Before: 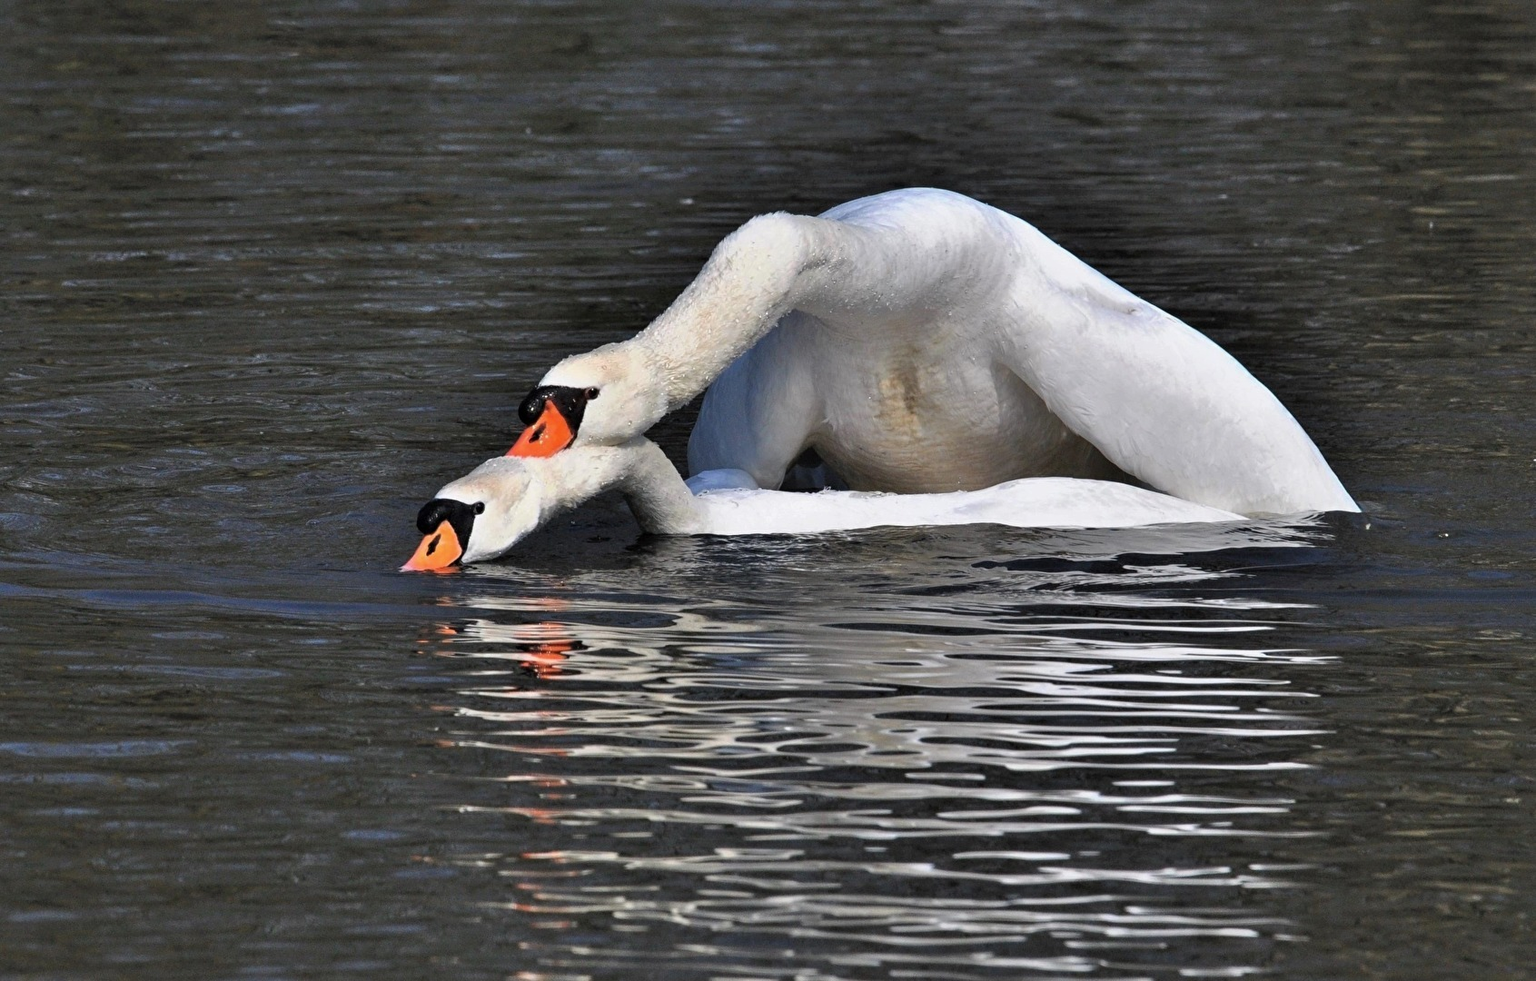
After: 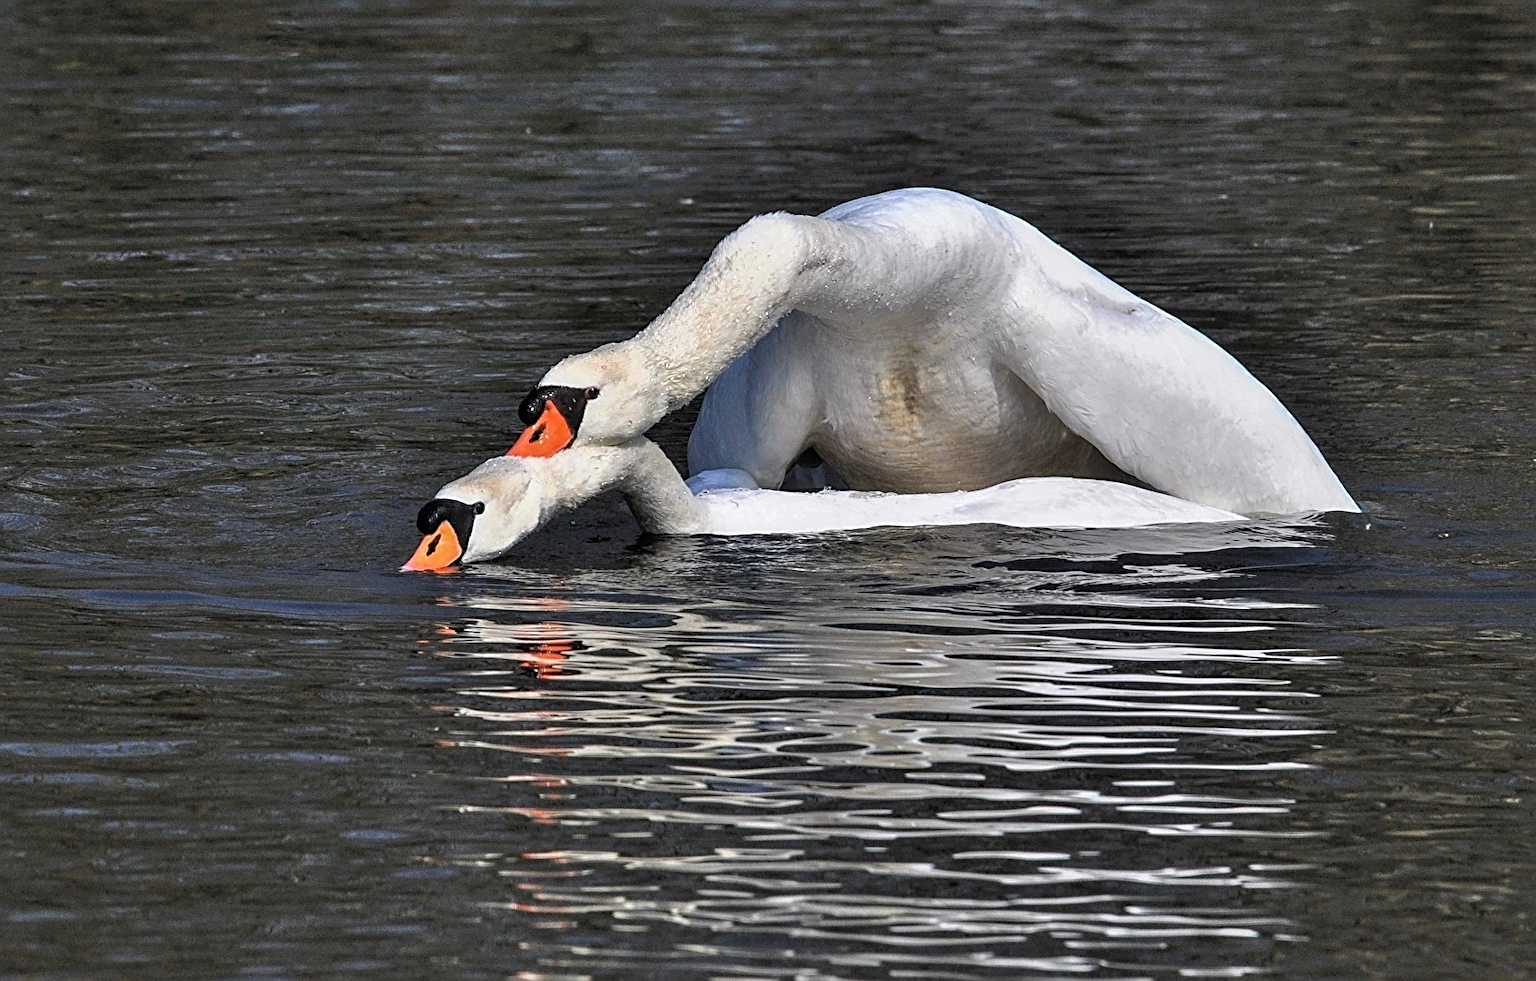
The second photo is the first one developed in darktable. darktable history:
sharpen: on, module defaults
tone equalizer: smoothing diameter 24.94%, edges refinement/feathering 6.12, preserve details guided filter
local contrast: detail 130%
